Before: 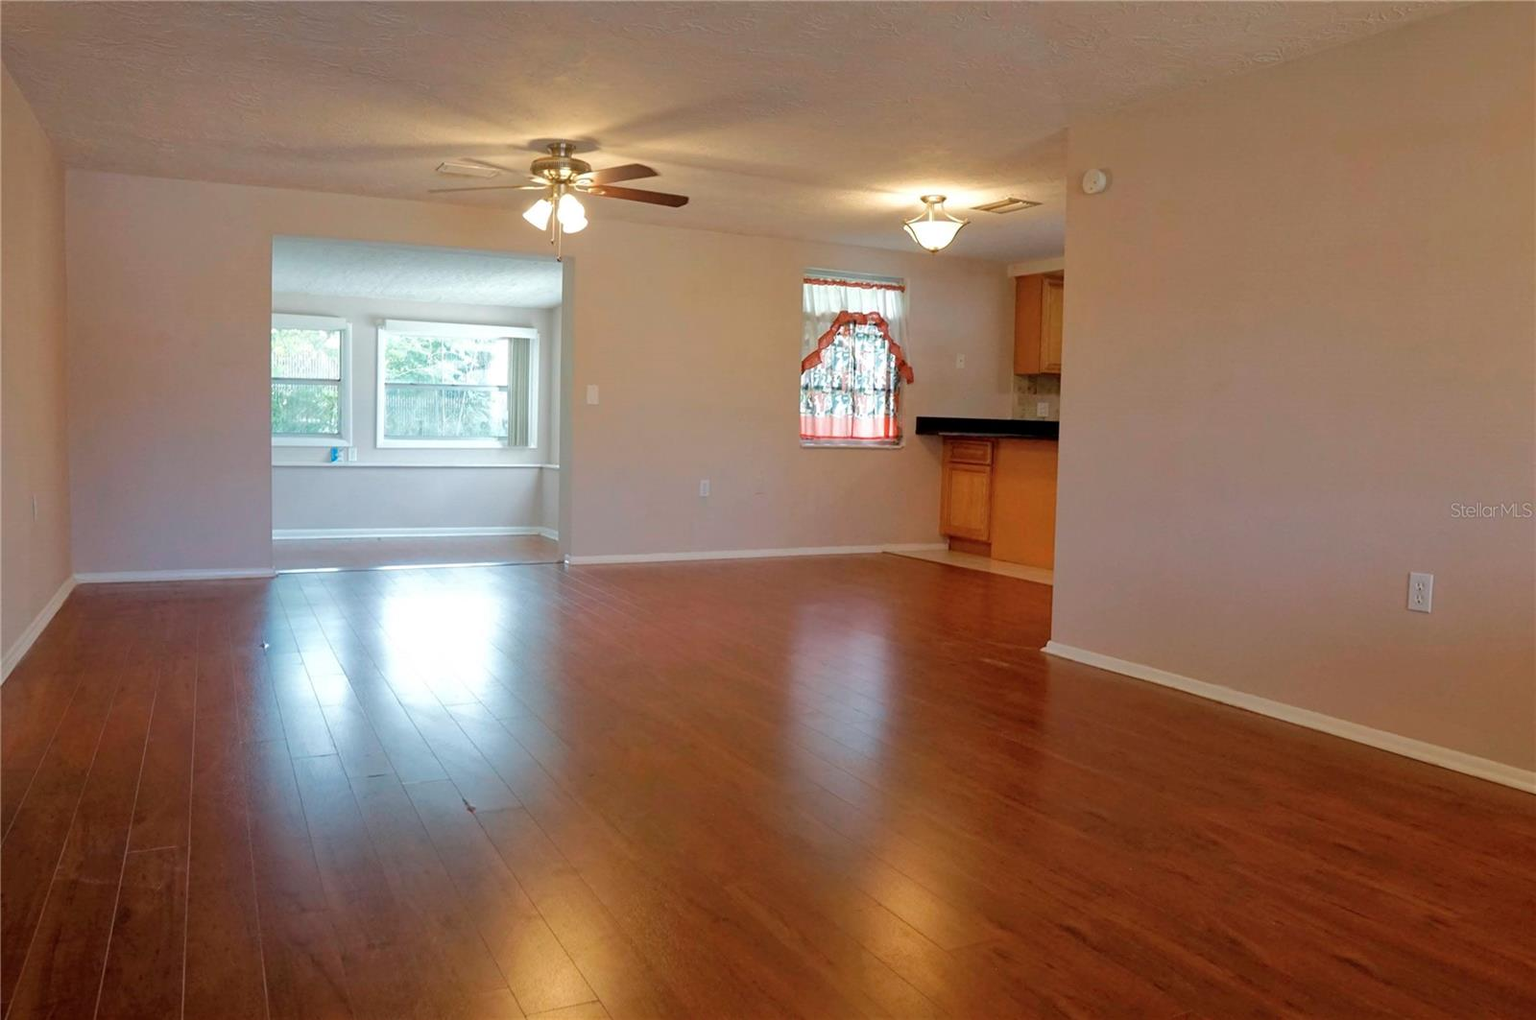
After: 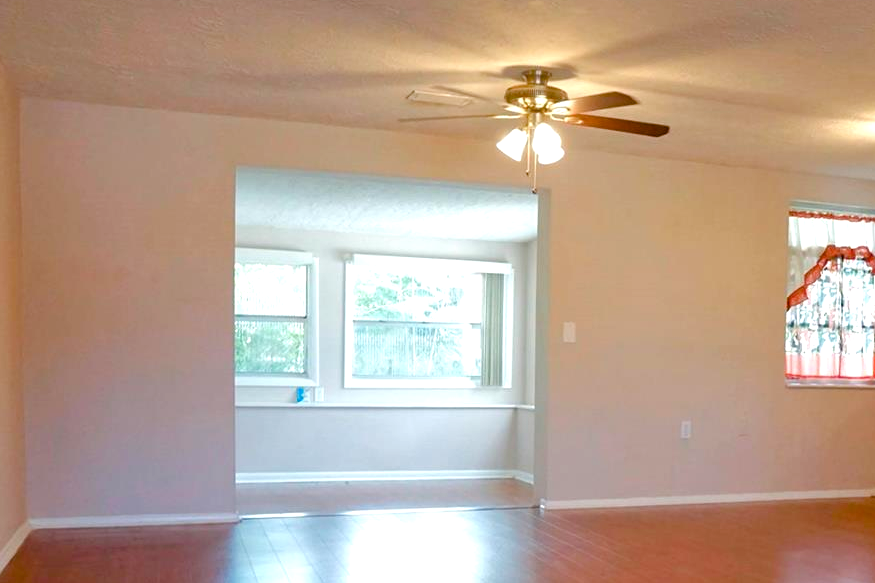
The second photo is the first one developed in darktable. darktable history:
color balance rgb: perceptual saturation grading › global saturation 25%, perceptual saturation grading › highlights -50%, perceptual saturation grading › shadows 30%, perceptual brilliance grading › global brilliance 12%, global vibrance 20%
crop and rotate: left 3.047%, top 7.509%, right 42.236%, bottom 37.598%
